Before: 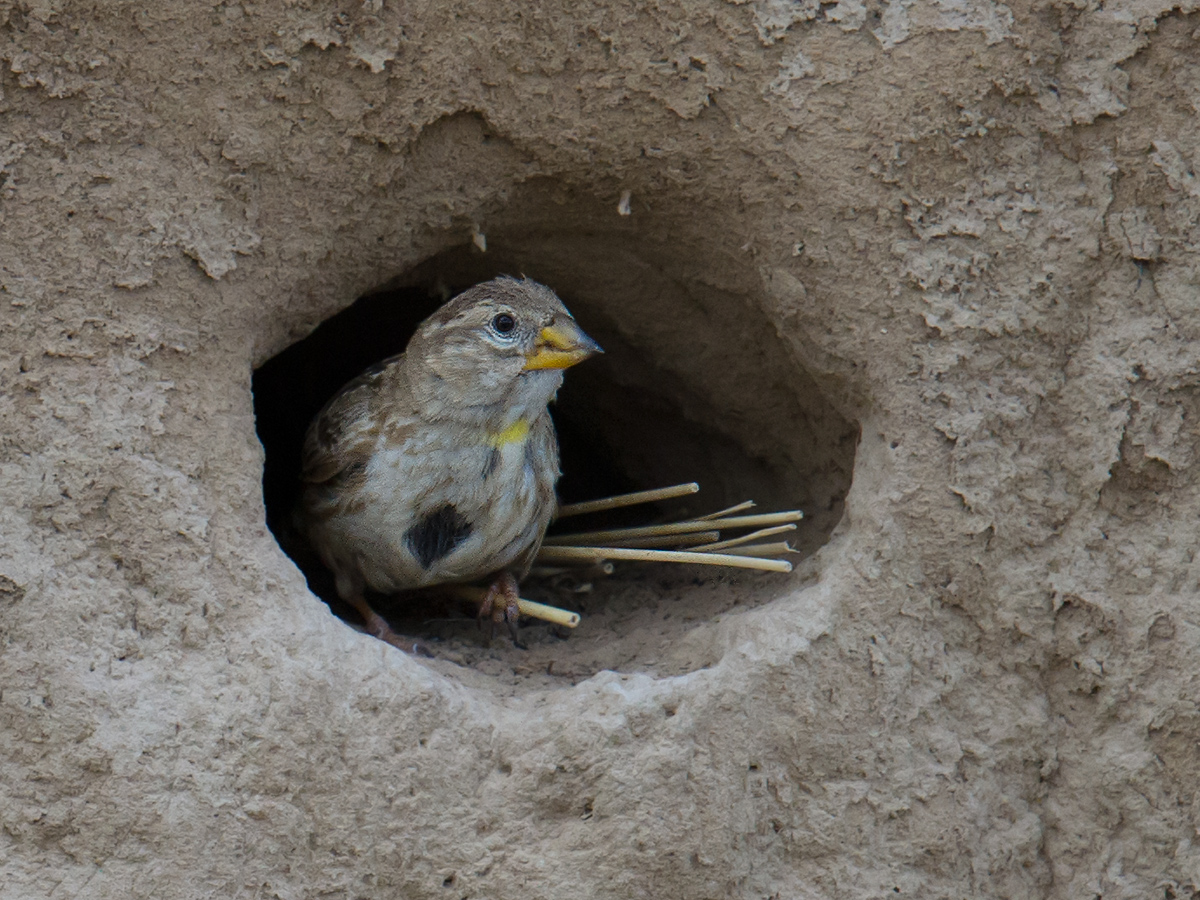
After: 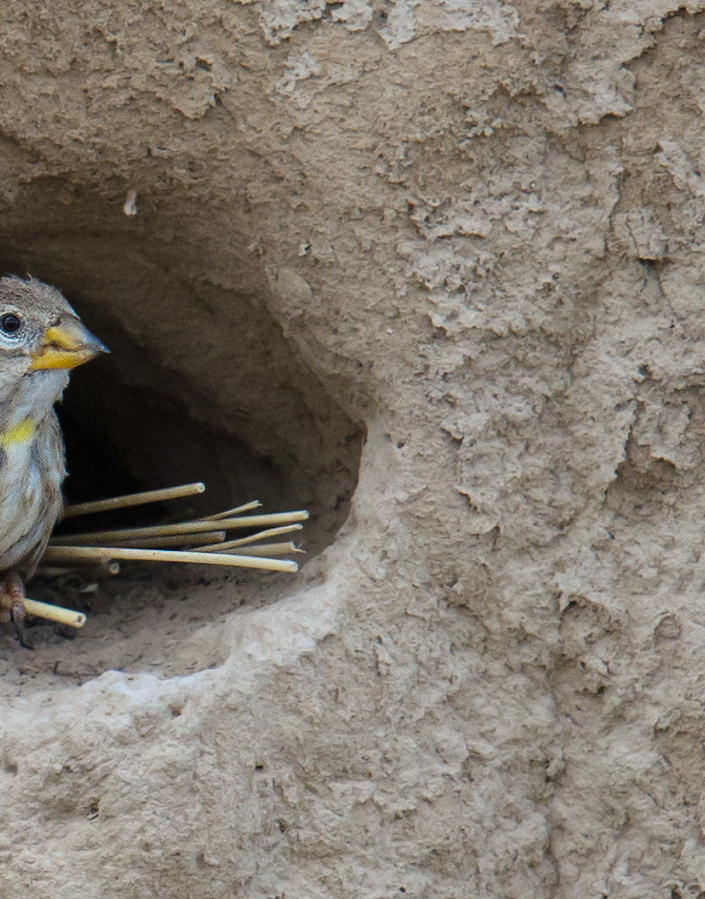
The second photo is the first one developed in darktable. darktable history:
crop: left 41.184%
exposure: exposure 0.6 EV, compensate highlight preservation false
filmic rgb: black relative exposure -14.11 EV, white relative exposure 3.35 EV, hardness 7.96, contrast 0.995, color science v6 (2022)
